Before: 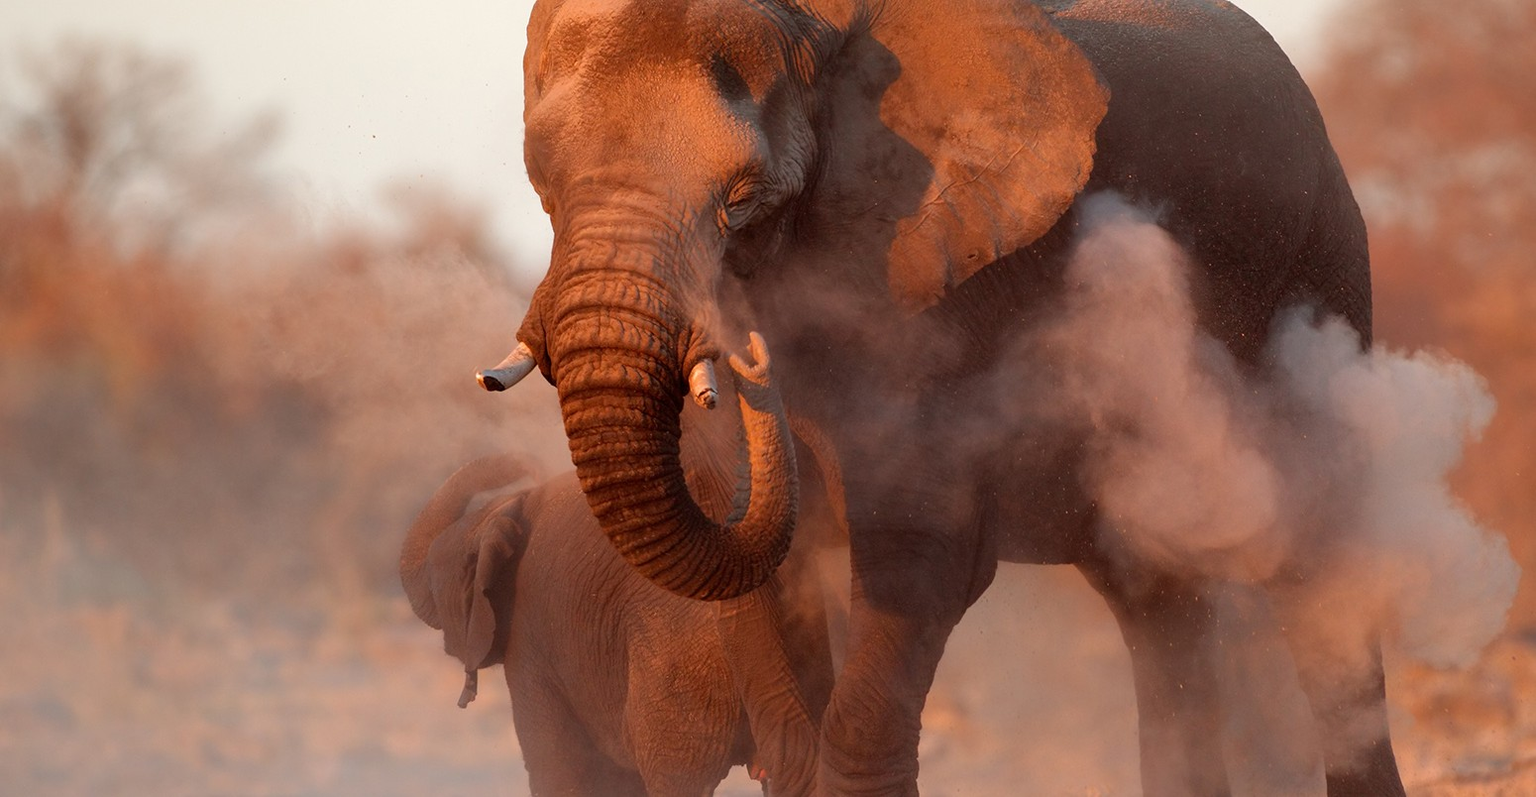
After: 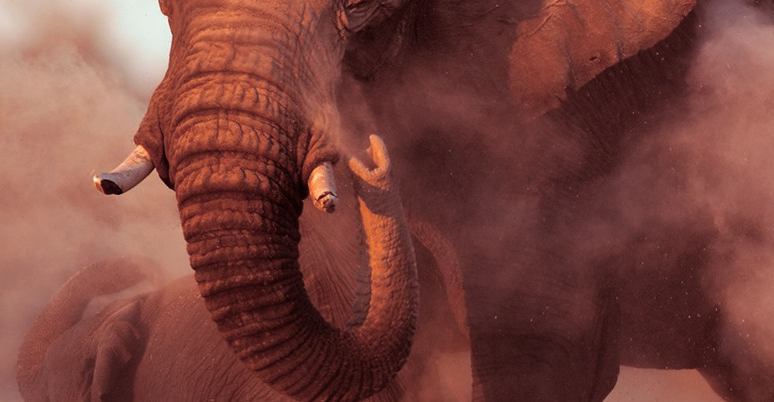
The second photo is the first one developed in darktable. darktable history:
crop: left 25%, top 25%, right 25%, bottom 25%
split-toning: highlights › hue 180°
